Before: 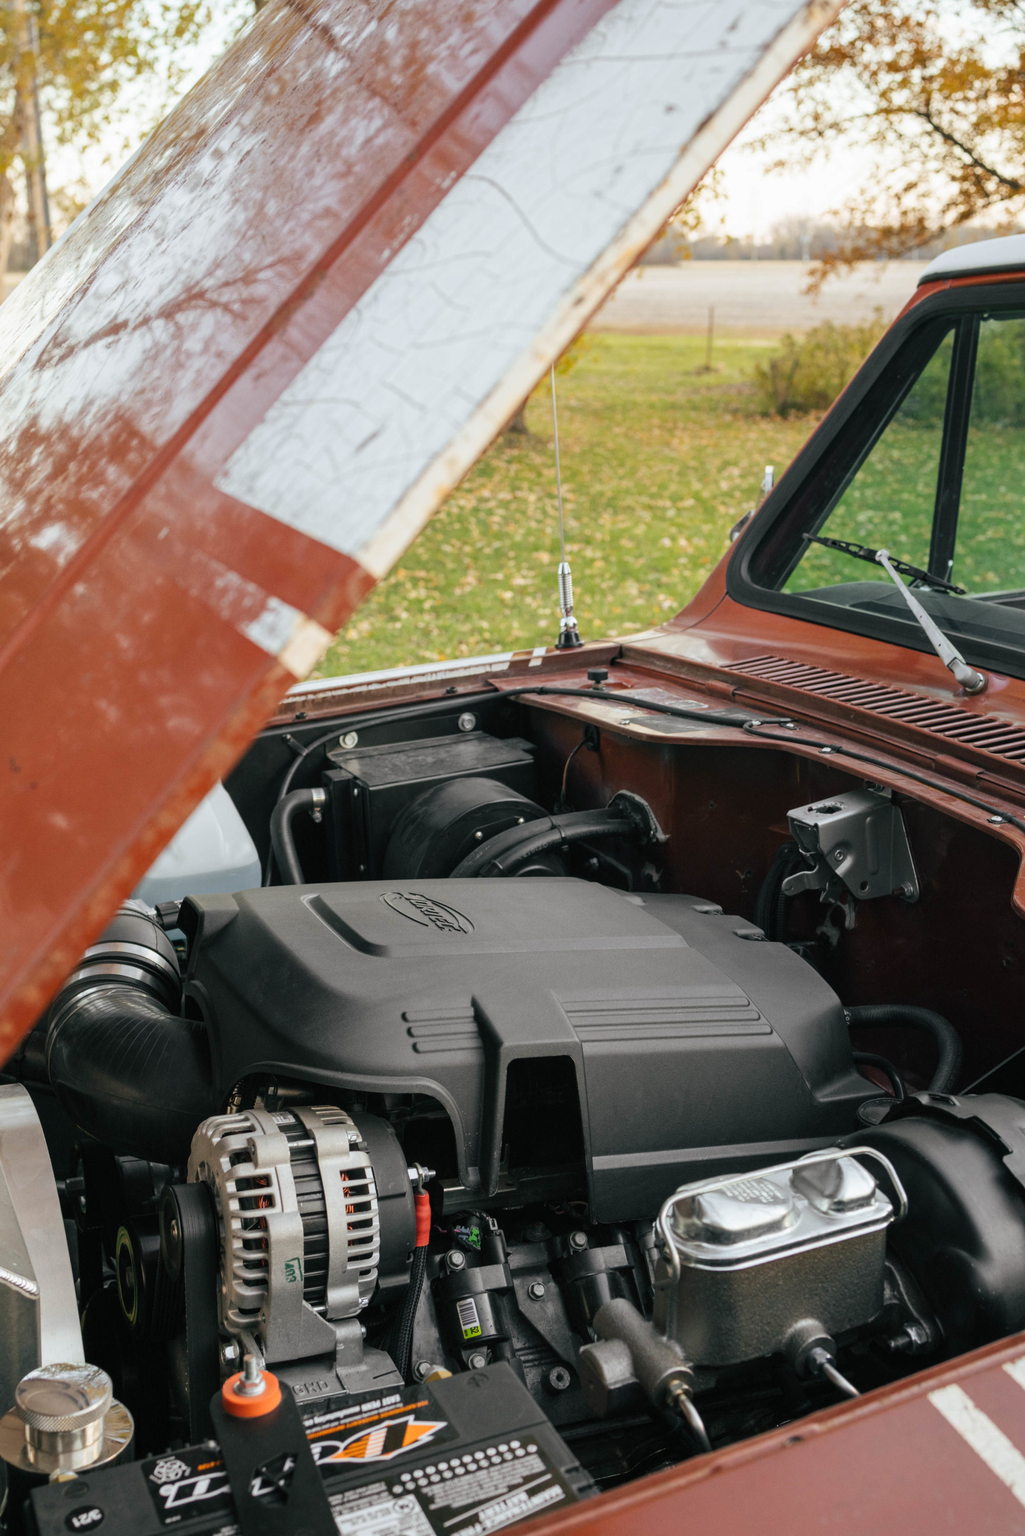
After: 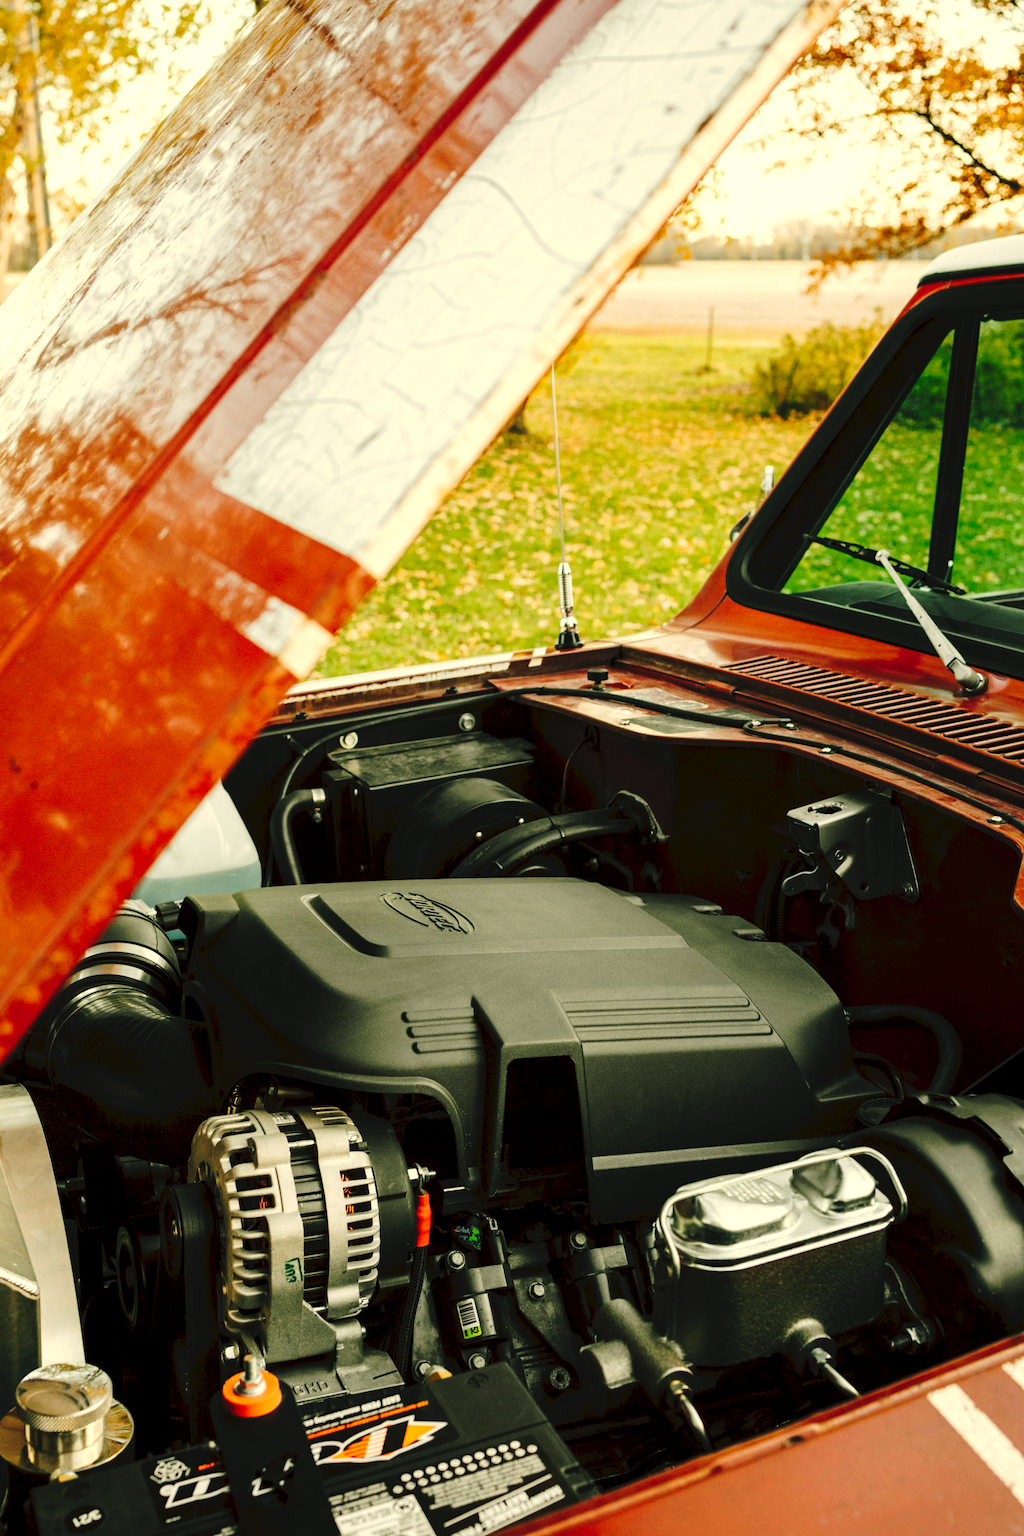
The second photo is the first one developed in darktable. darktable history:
tone curve: curves: ch0 [(0, 0) (0.003, 0.049) (0.011, 0.052) (0.025, 0.057) (0.044, 0.069) (0.069, 0.076) (0.1, 0.09) (0.136, 0.111) (0.177, 0.15) (0.224, 0.197) (0.277, 0.267) (0.335, 0.366) (0.399, 0.477) (0.468, 0.561) (0.543, 0.651) (0.623, 0.733) (0.709, 0.804) (0.801, 0.869) (0.898, 0.924) (1, 1)], preserve colors none
color balance: mode lift, gamma, gain (sRGB), lift [1.014, 0.966, 0.918, 0.87], gamma [0.86, 0.734, 0.918, 0.976], gain [1.063, 1.13, 1.063, 0.86]
